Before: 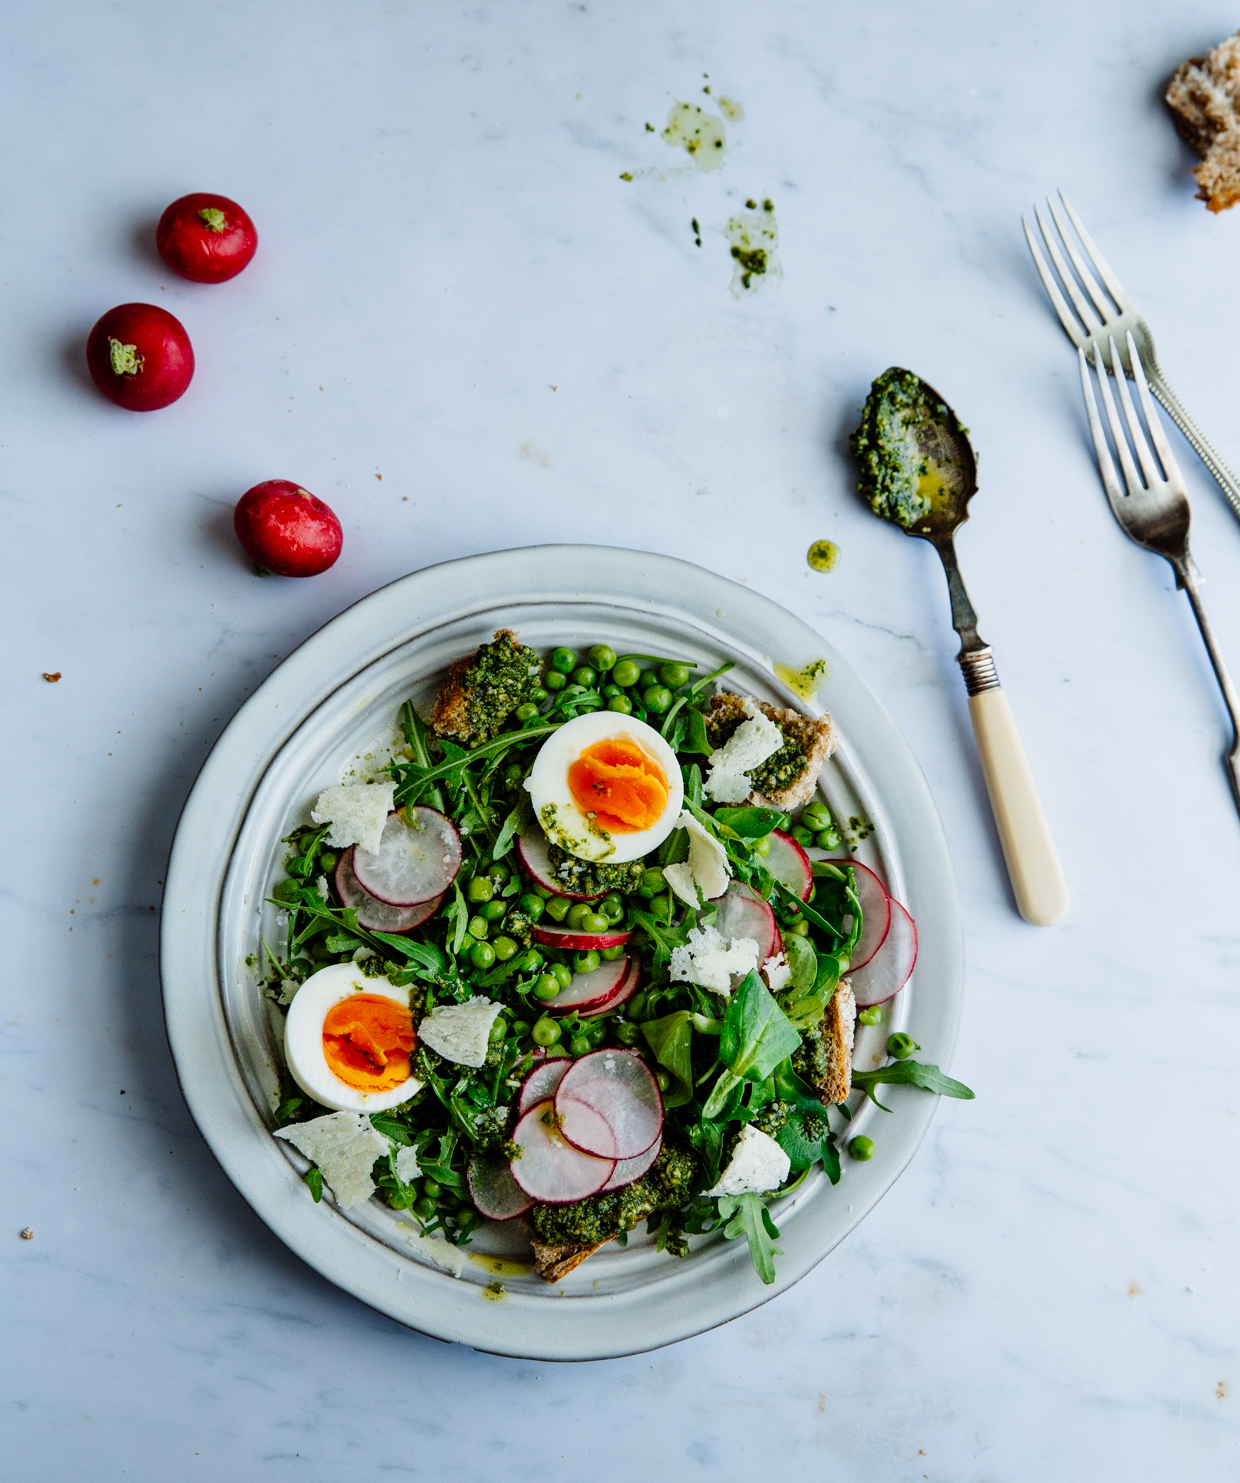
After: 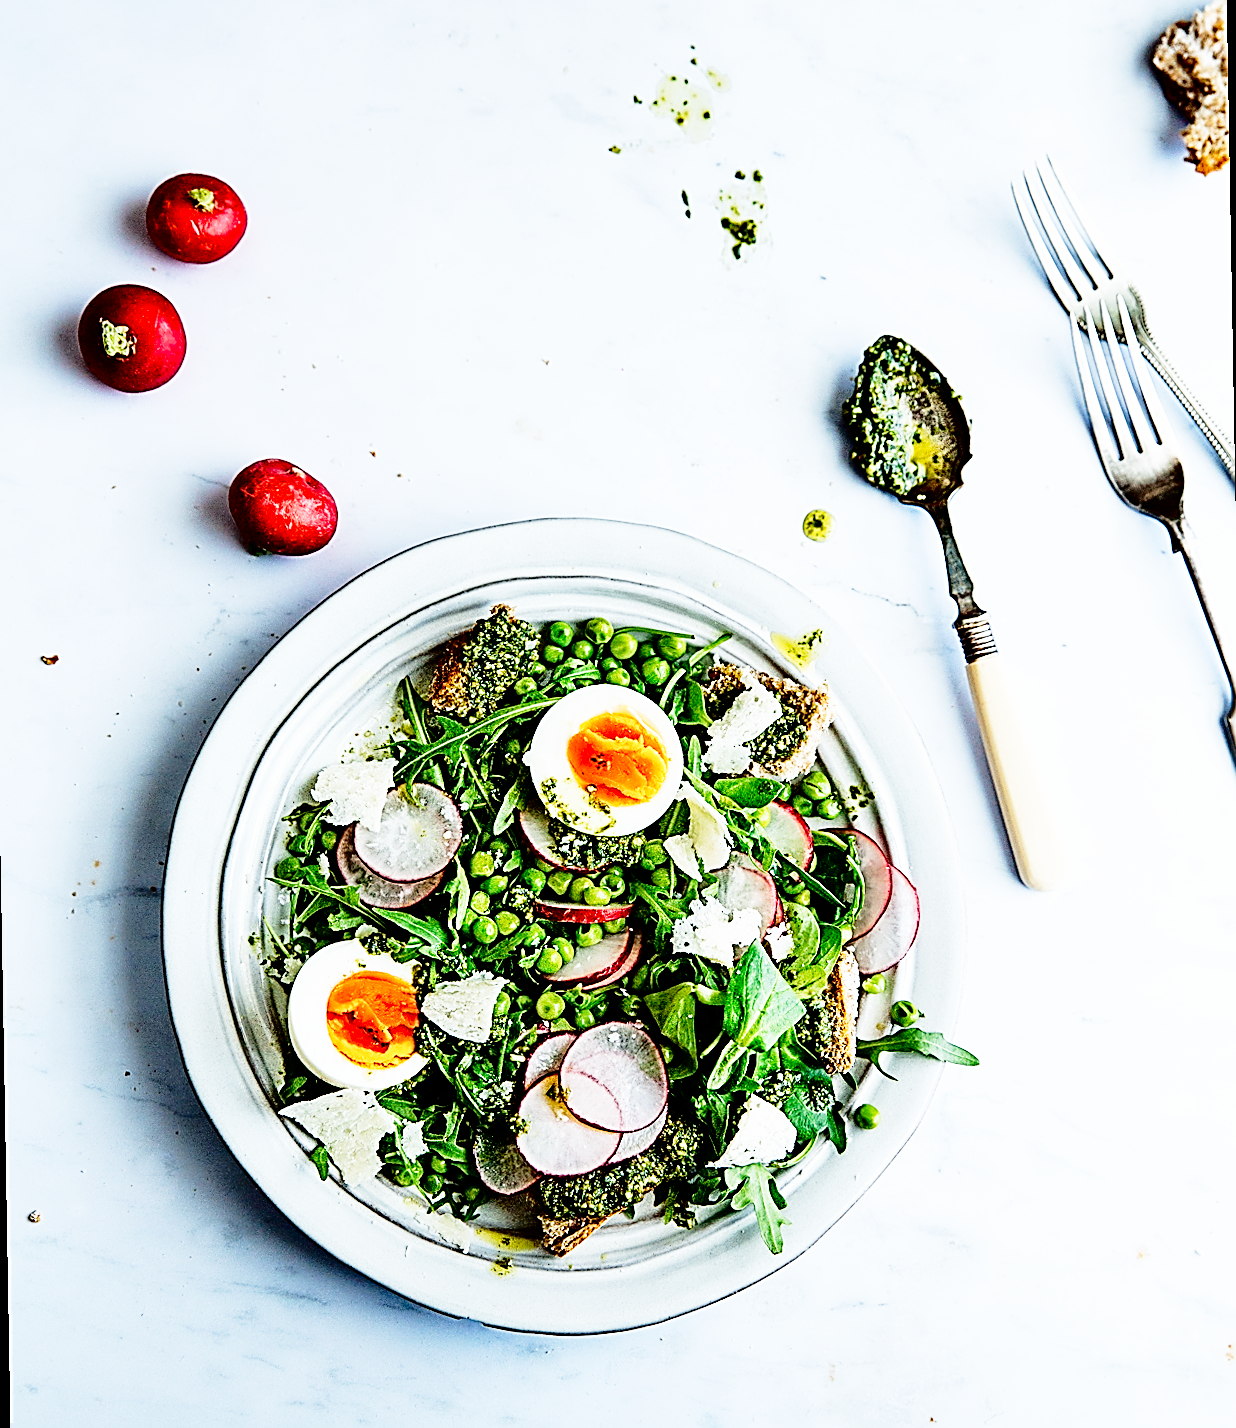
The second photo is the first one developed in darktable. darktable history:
sharpen: amount 2
base curve: curves: ch0 [(0, 0) (0.012, 0.01) (0.073, 0.168) (0.31, 0.711) (0.645, 0.957) (1, 1)], preserve colors none
fill light: exposure -2 EV, width 8.6
rotate and perspective: rotation -1°, crop left 0.011, crop right 0.989, crop top 0.025, crop bottom 0.975
